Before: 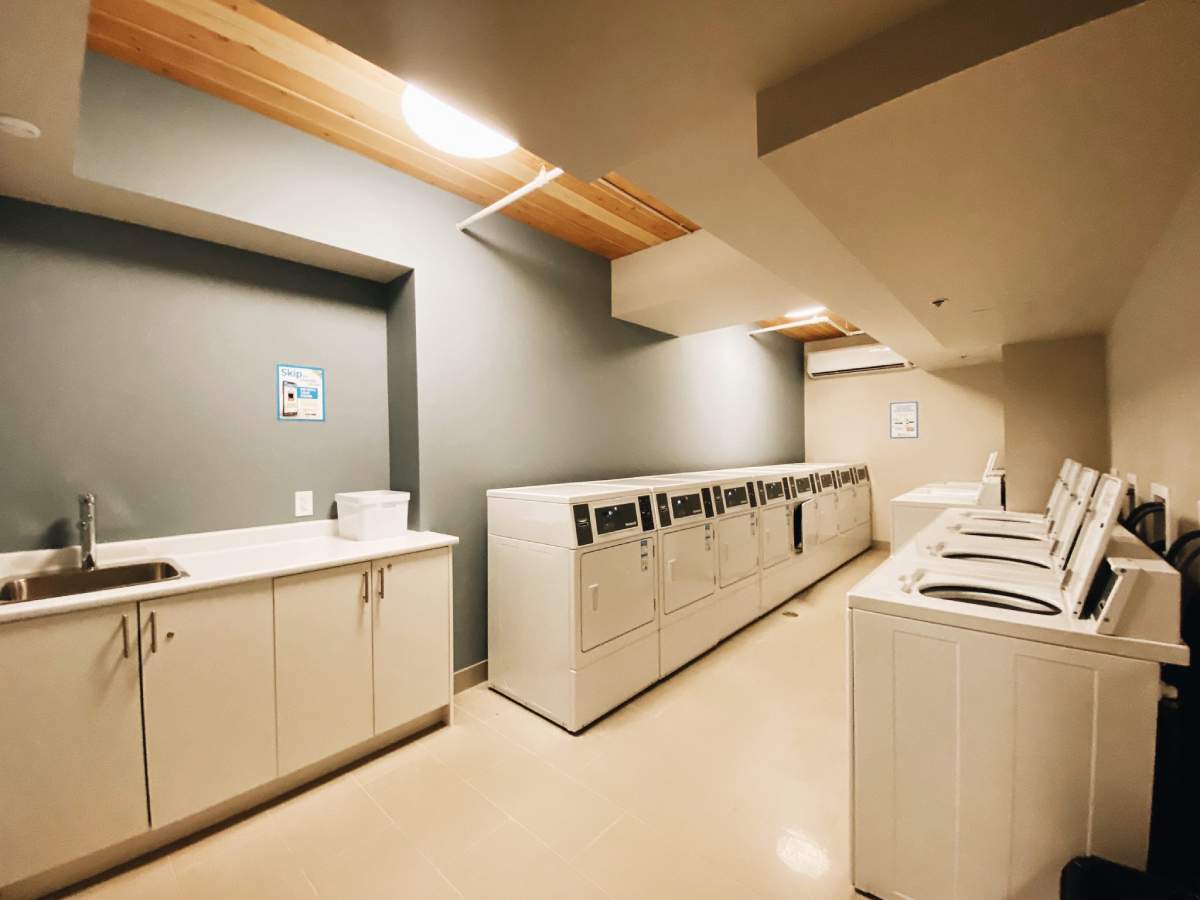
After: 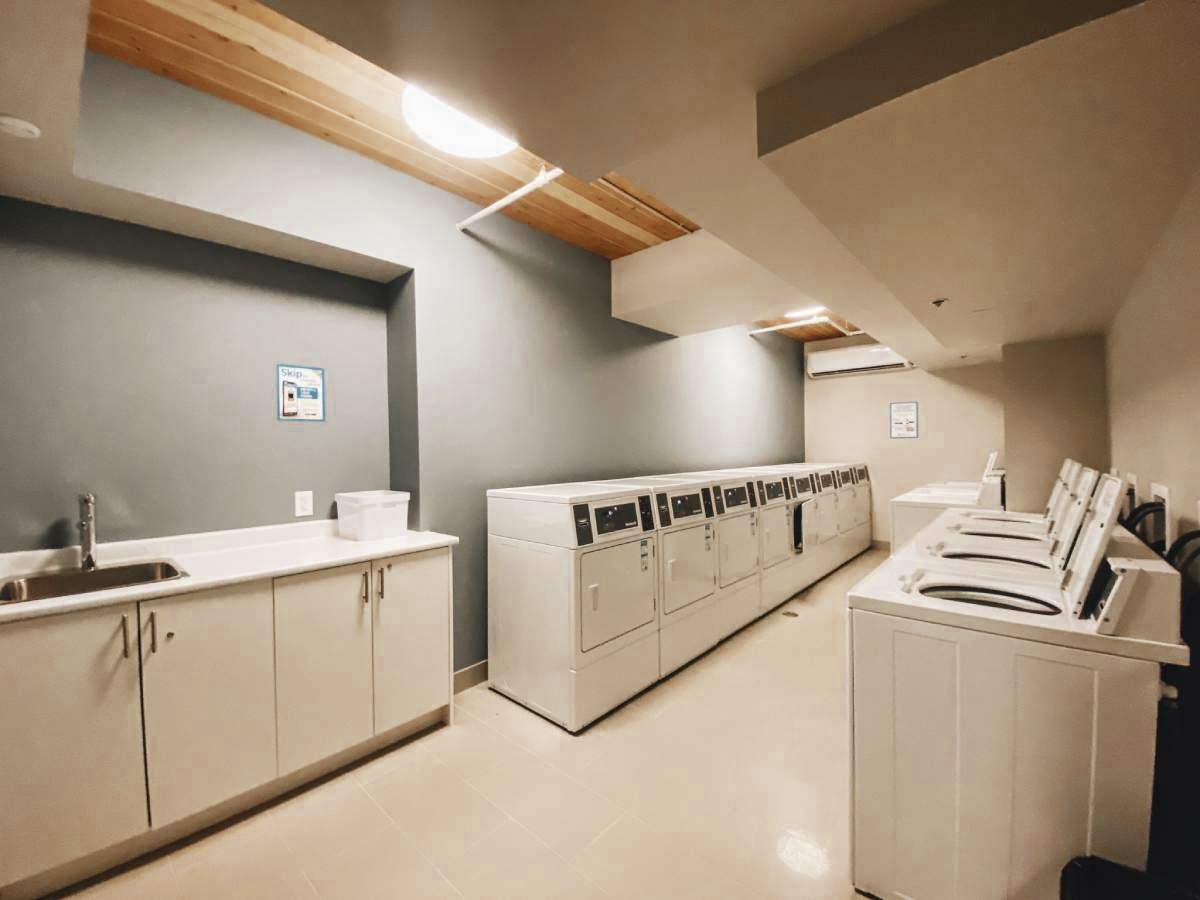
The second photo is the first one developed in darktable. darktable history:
color zones: curves: ch0 [(0, 0.5) (0.125, 0.4) (0.25, 0.5) (0.375, 0.4) (0.5, 0.4) (0.625, 0.35) (0.75, 0.35) (0.875, 0.5)]; ch1 [(0, 0.35) (0.125, 0.45) (0.25, 0.35) (0.375, 0.35) (0.5, 0.35) (0.625, 0.35) (0.75, 0.45) (0.875, 0.35)]; ch2 [(0, 0.6) (0.125, 0.5) (0.25, 0.5) (0.375, 0.6) (0.5, 0.6) (0.625, 0.5) (0.75, 0.5) (0.875, 0.5)]
local contrast: detail 110%
contrast brightness saturation: saturation -0.05
